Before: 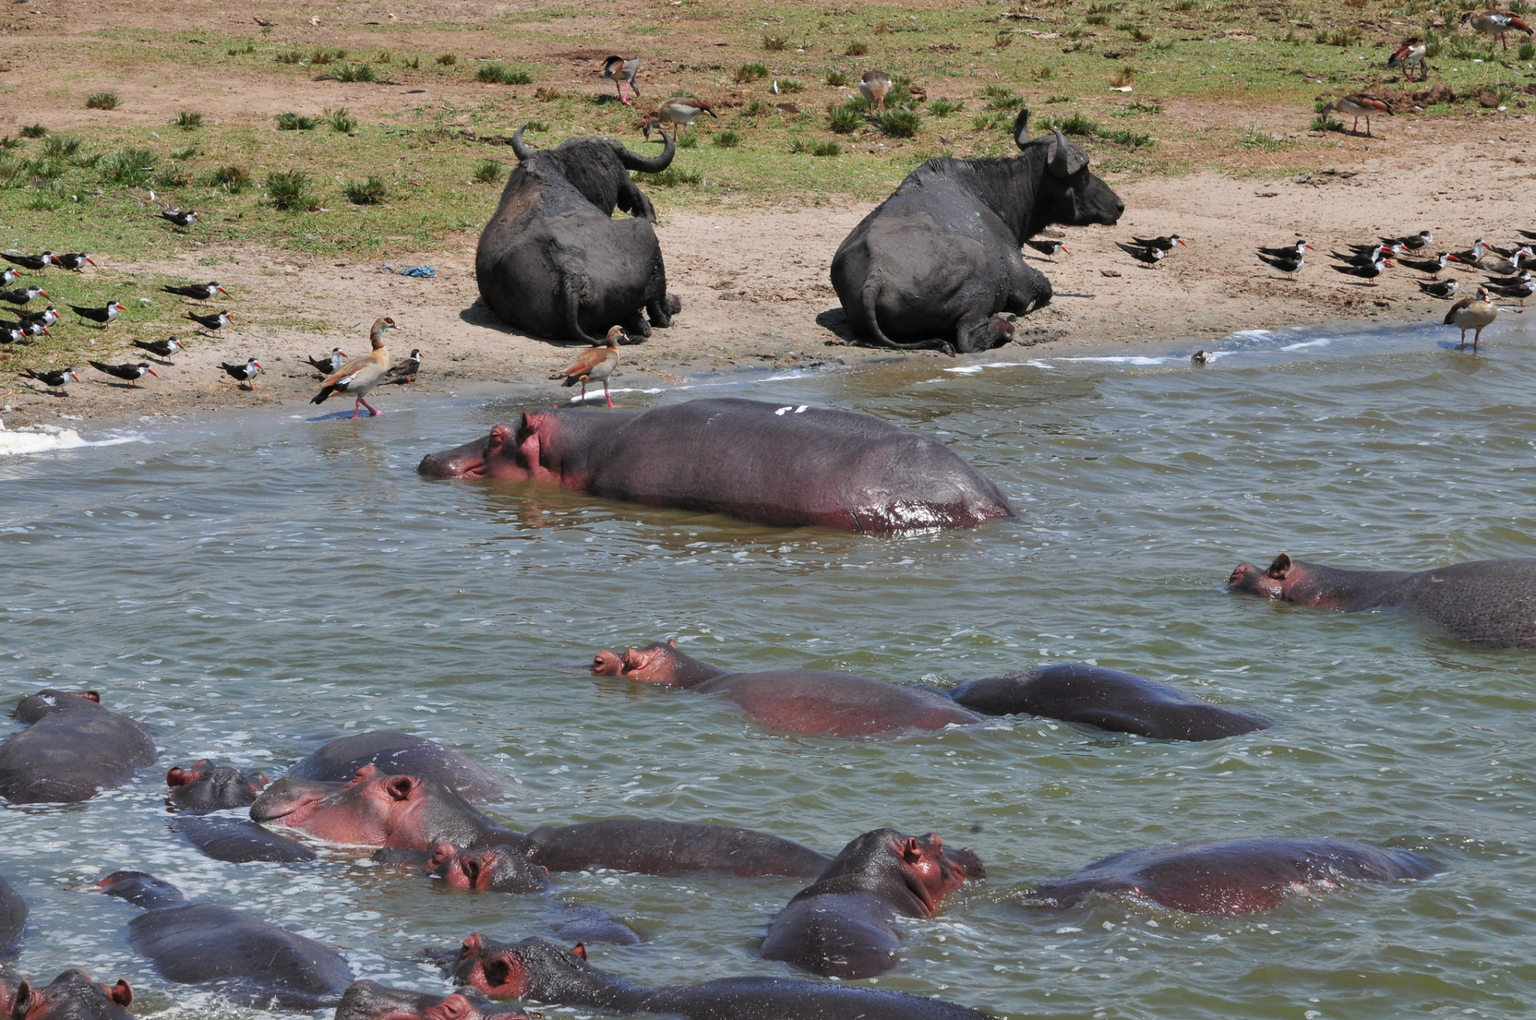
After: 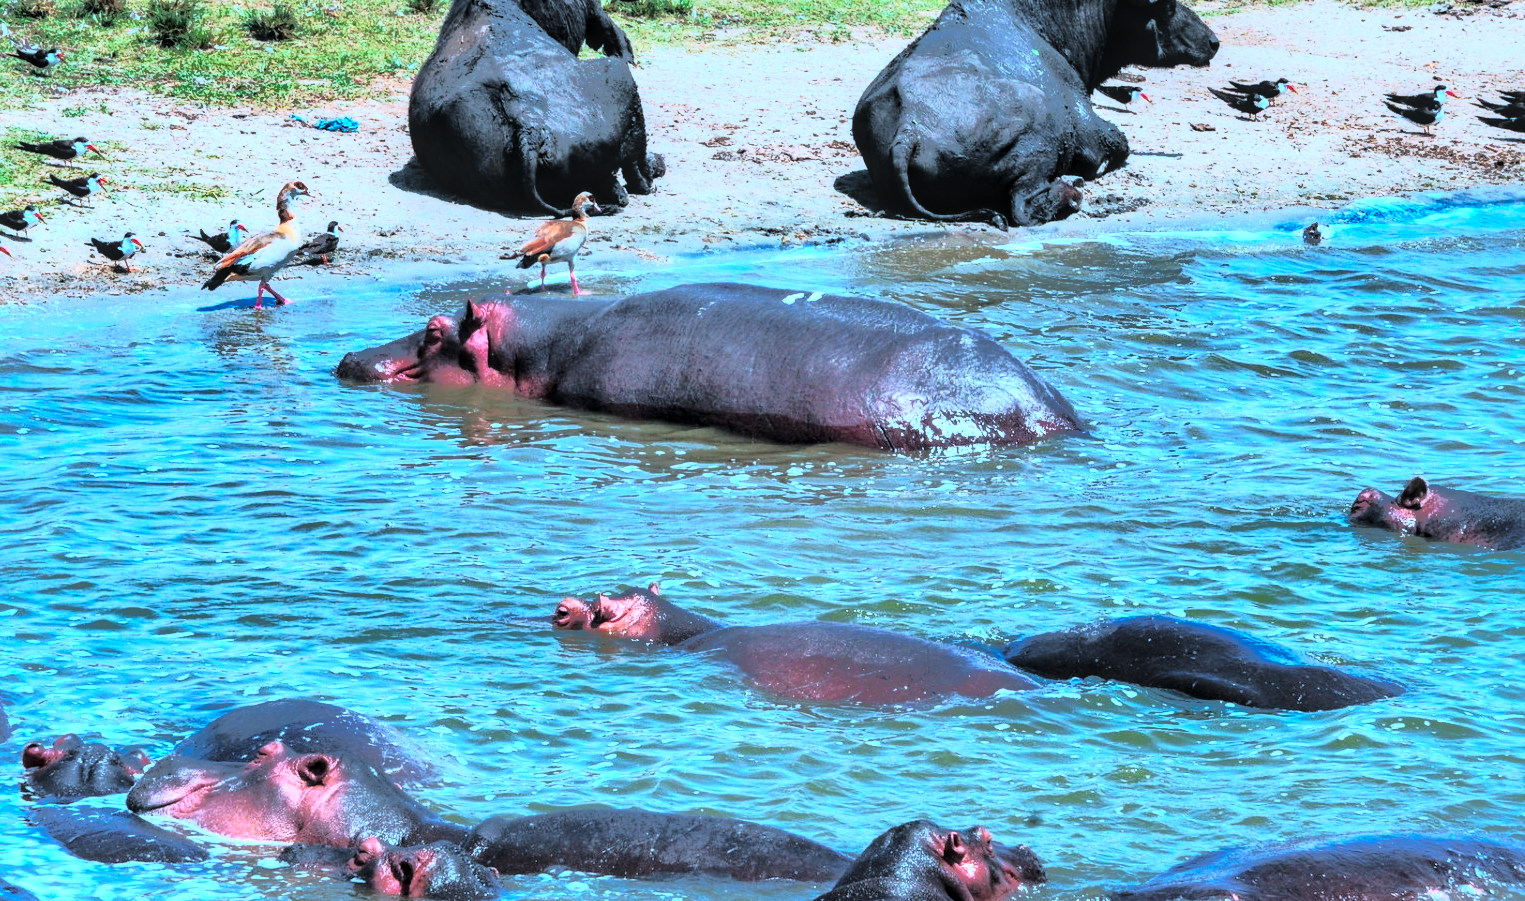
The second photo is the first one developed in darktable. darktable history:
crop: left 9.712%, top 16.928%, right 10.845%, bottom 12.332%
exposure: black level correction -0.001, exposure 0.08 EV, compensate highlight preservation false
local contrast: on, module defaults
shadows and highlights: shadows 25, highlights -70
color correction: highlights a* -10.69, highlights b* -19.19
base curve: curves: ch0 [(0, 0) (0.666, 0.806) (1, 1)]
color calibration: x 0.37, y 0.382, temperature 4313.32 K
rgb curve: curves: ch0 [(0, 0) (0.21, 0.15) (0.24, 0.21) (0.5, 0.75) (0.75, 0.96) (0.89, 0.99) (1, 1)]; ch1 [(0, 0.02) (0.21, 0.13) (0.25, 0.2) (0.5, 0.67) (0.75, 0.9) (0.89, 0.97) (1, 1)]; ch2 [(0, 0.02) (0.21, 0.13) (0.25, 0.2) (0.5, 0.67) (0.75, 0.9) (0.89, 0.97) (1, 1)], compensate middle gray true
